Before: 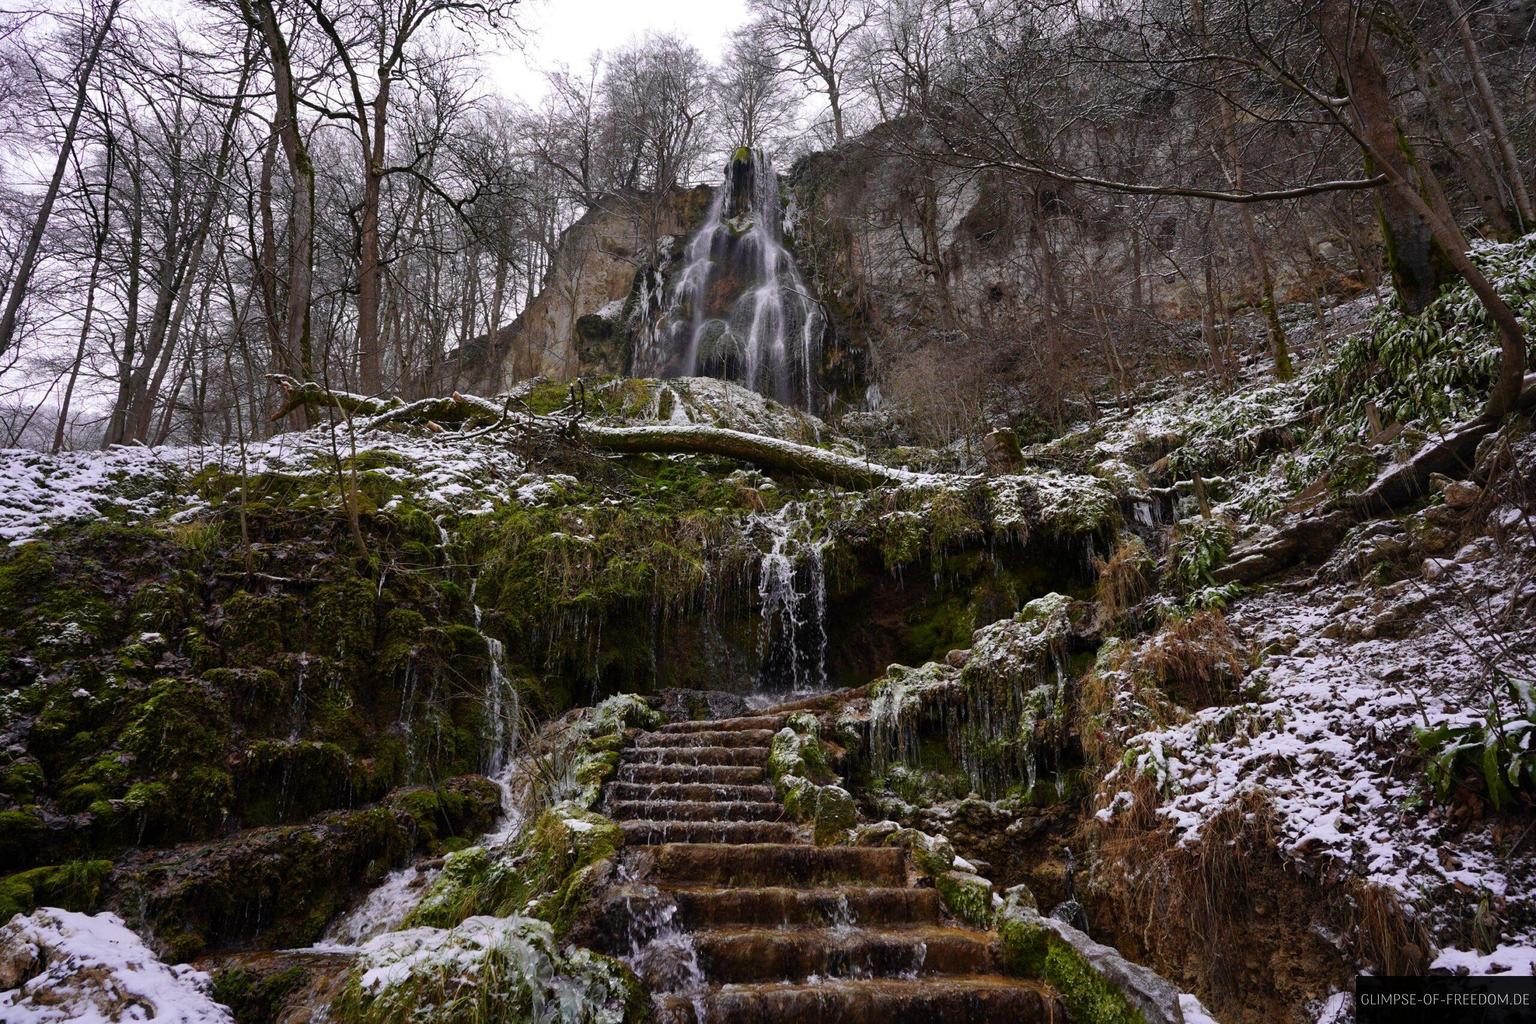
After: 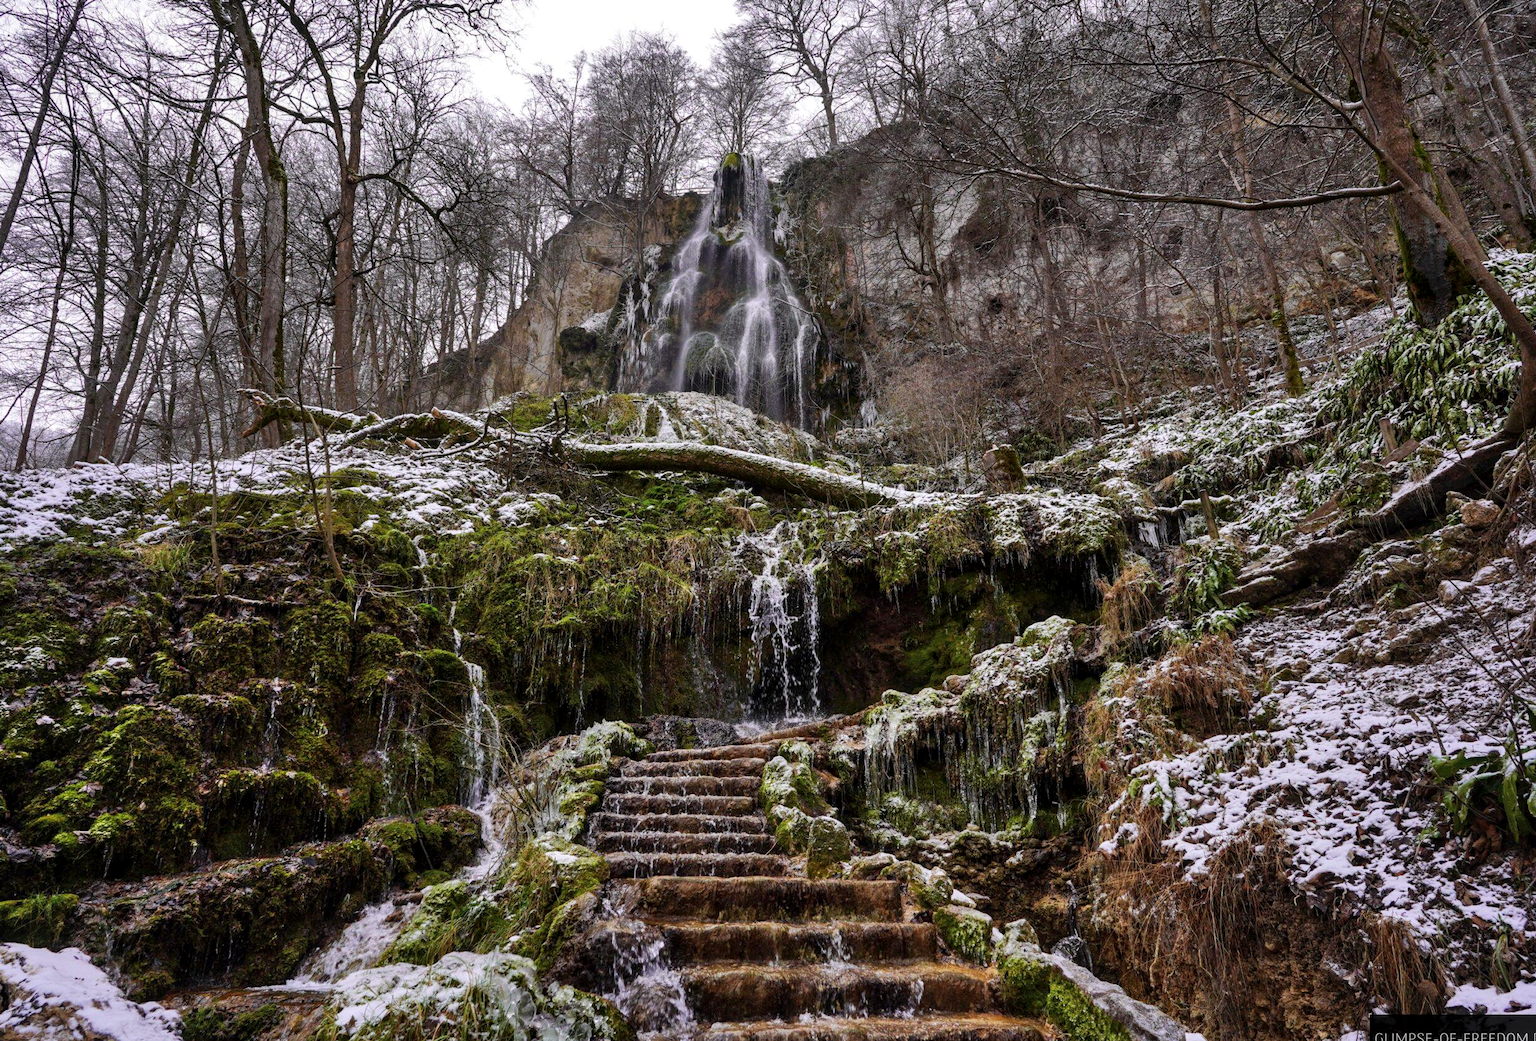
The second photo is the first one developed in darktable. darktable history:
crop and rotate: left 2.488%, right 1.236%, bottom 2.116%
shadows and highlights: white point adjustment 0.045, soften with gaussian
local contrast: on, module defaults
